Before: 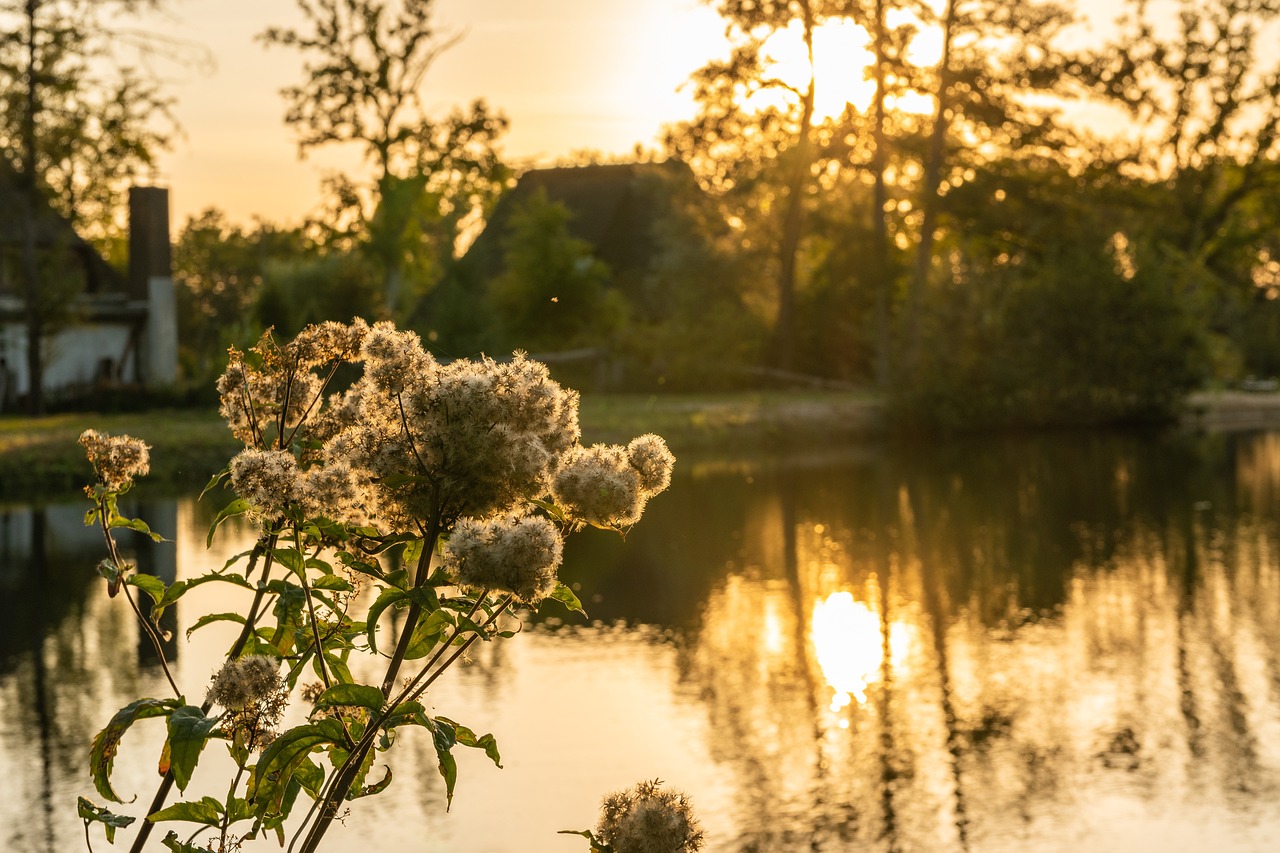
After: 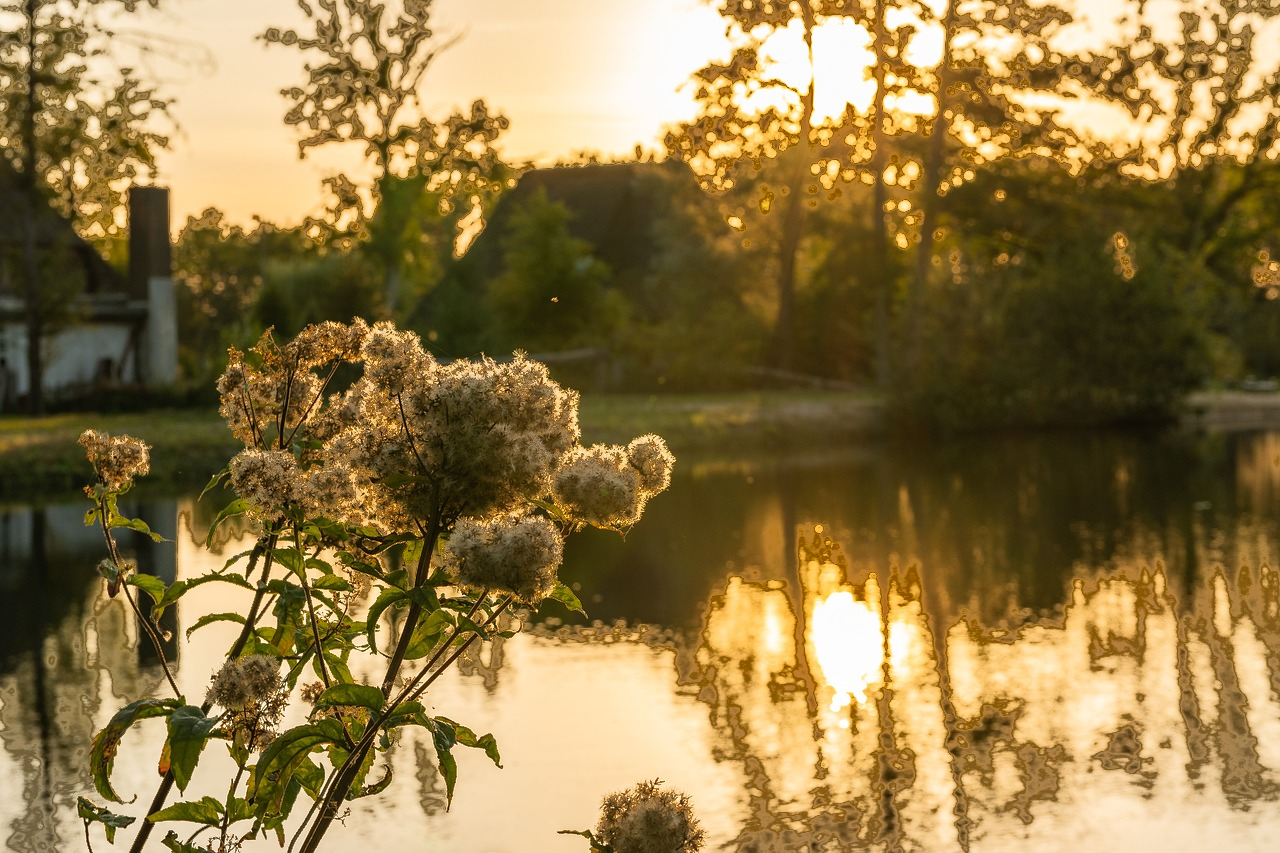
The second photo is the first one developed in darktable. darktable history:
fill light: exposure -0.73 EV, center 0.69, width 2.2
